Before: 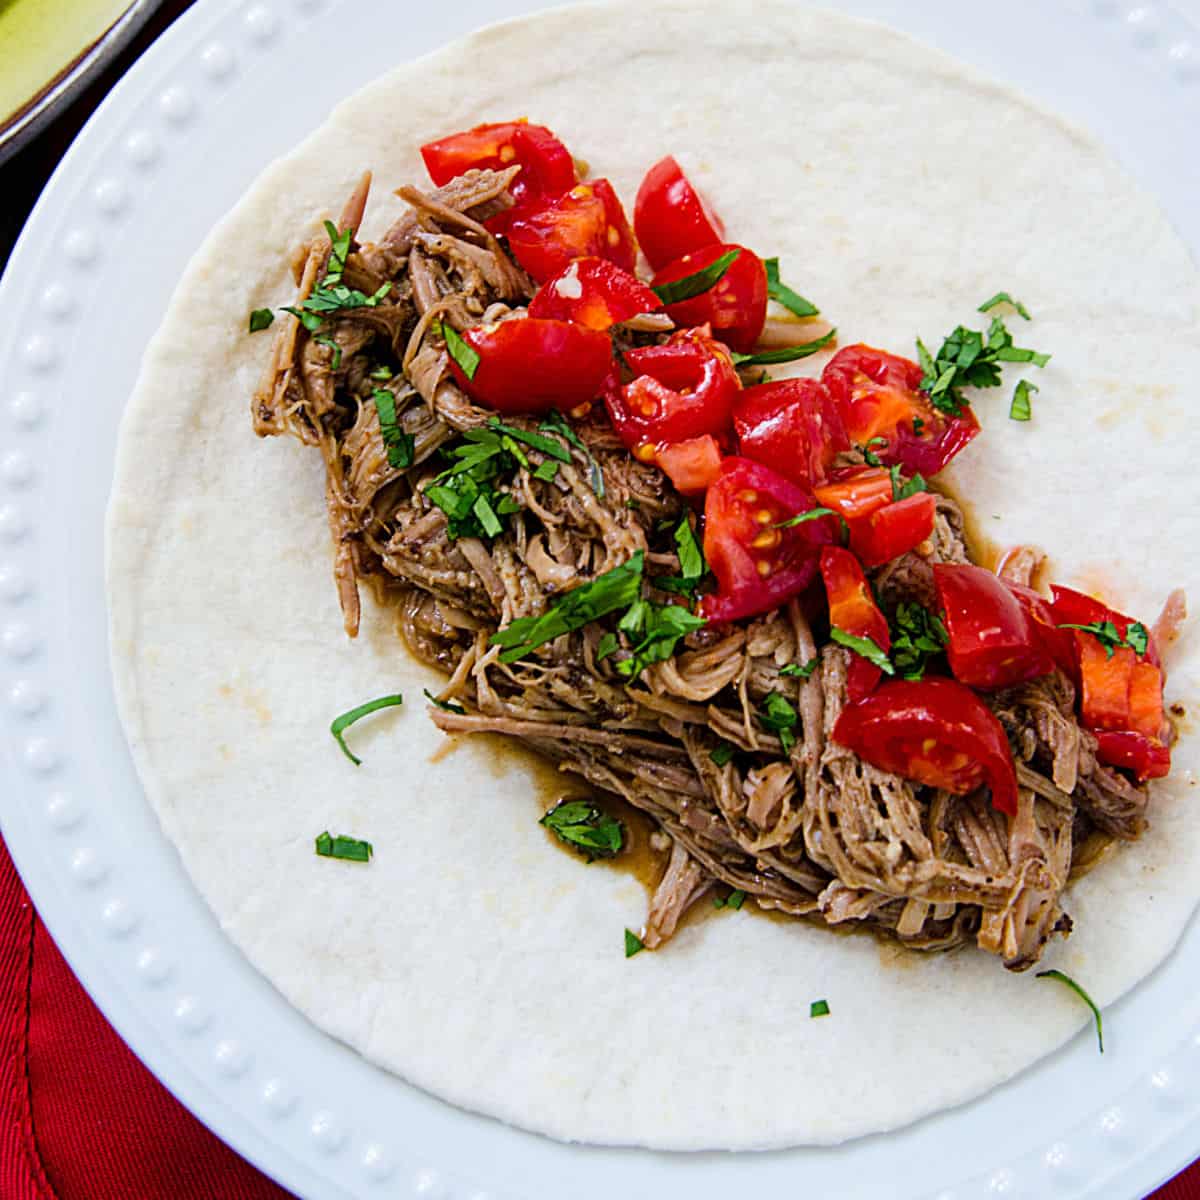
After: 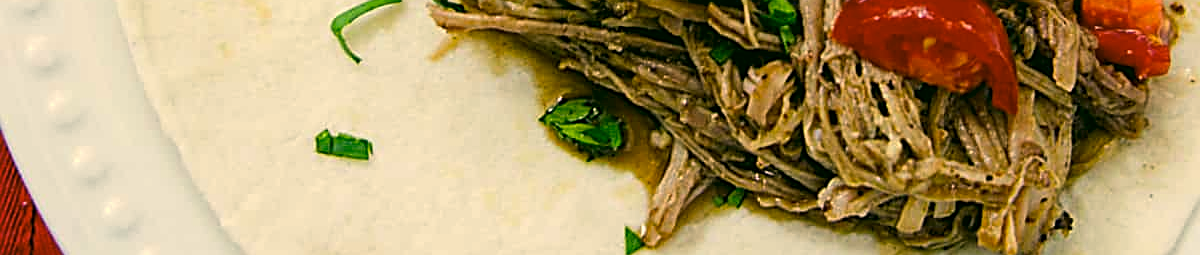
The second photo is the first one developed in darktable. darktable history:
sharpen: amount 0.562
crop and rotate: top 58.527%, bottom 20.212%
color correction: highlights a* 5.2, highlights b* 24.79, shadows a* -15.62, shadows b* 4.01
